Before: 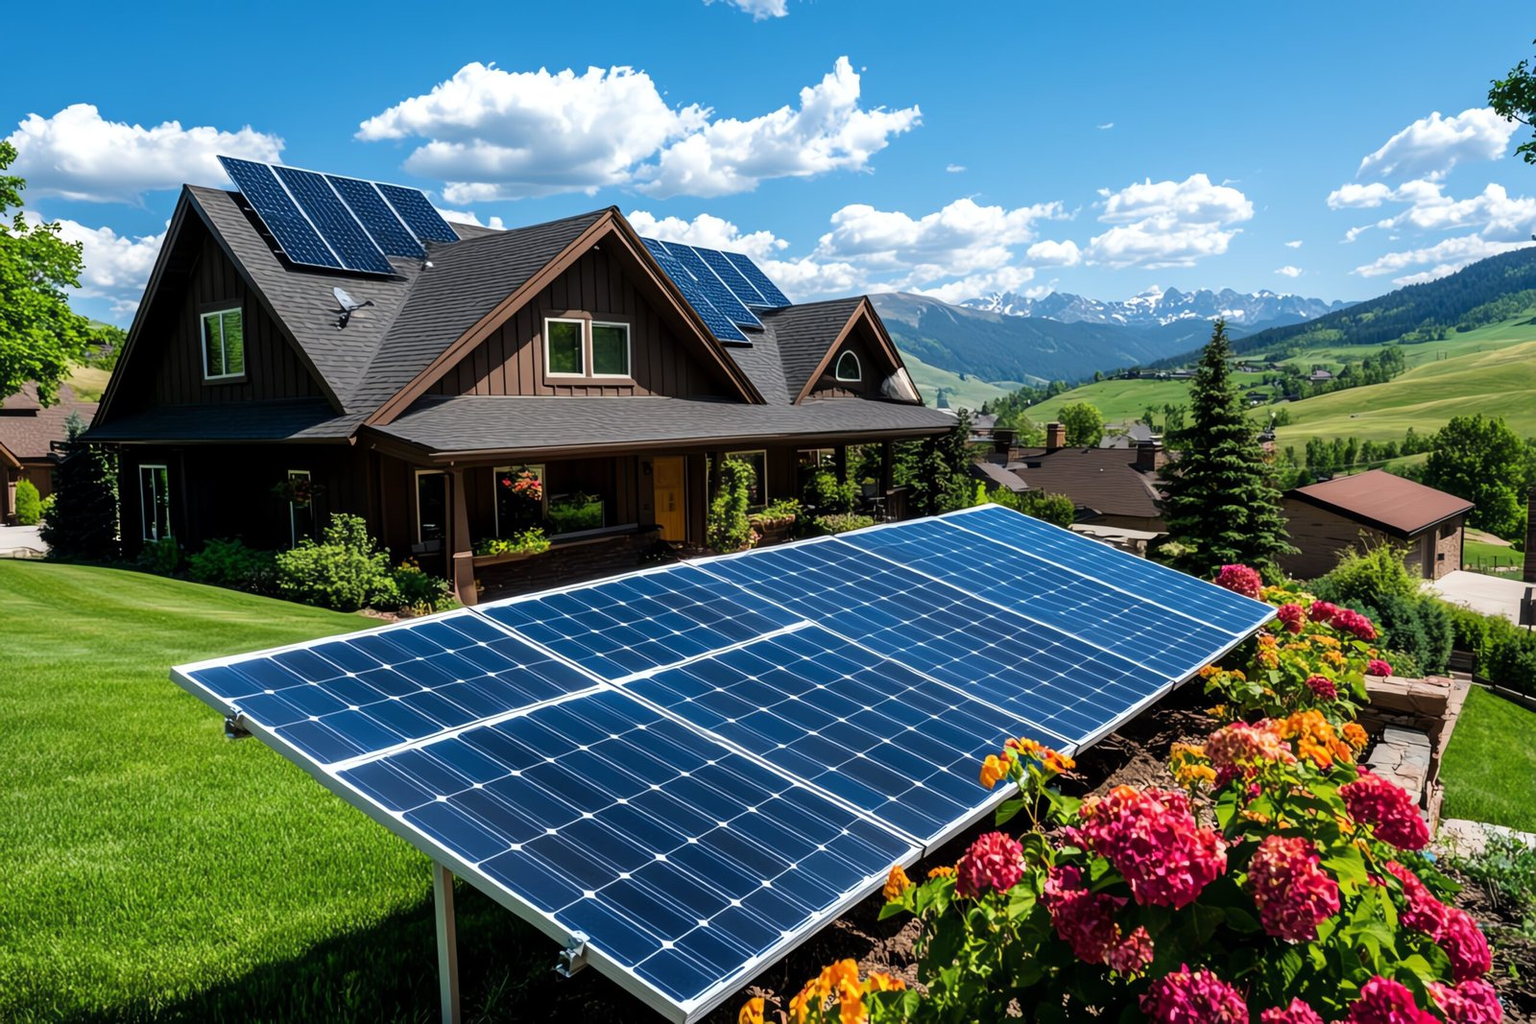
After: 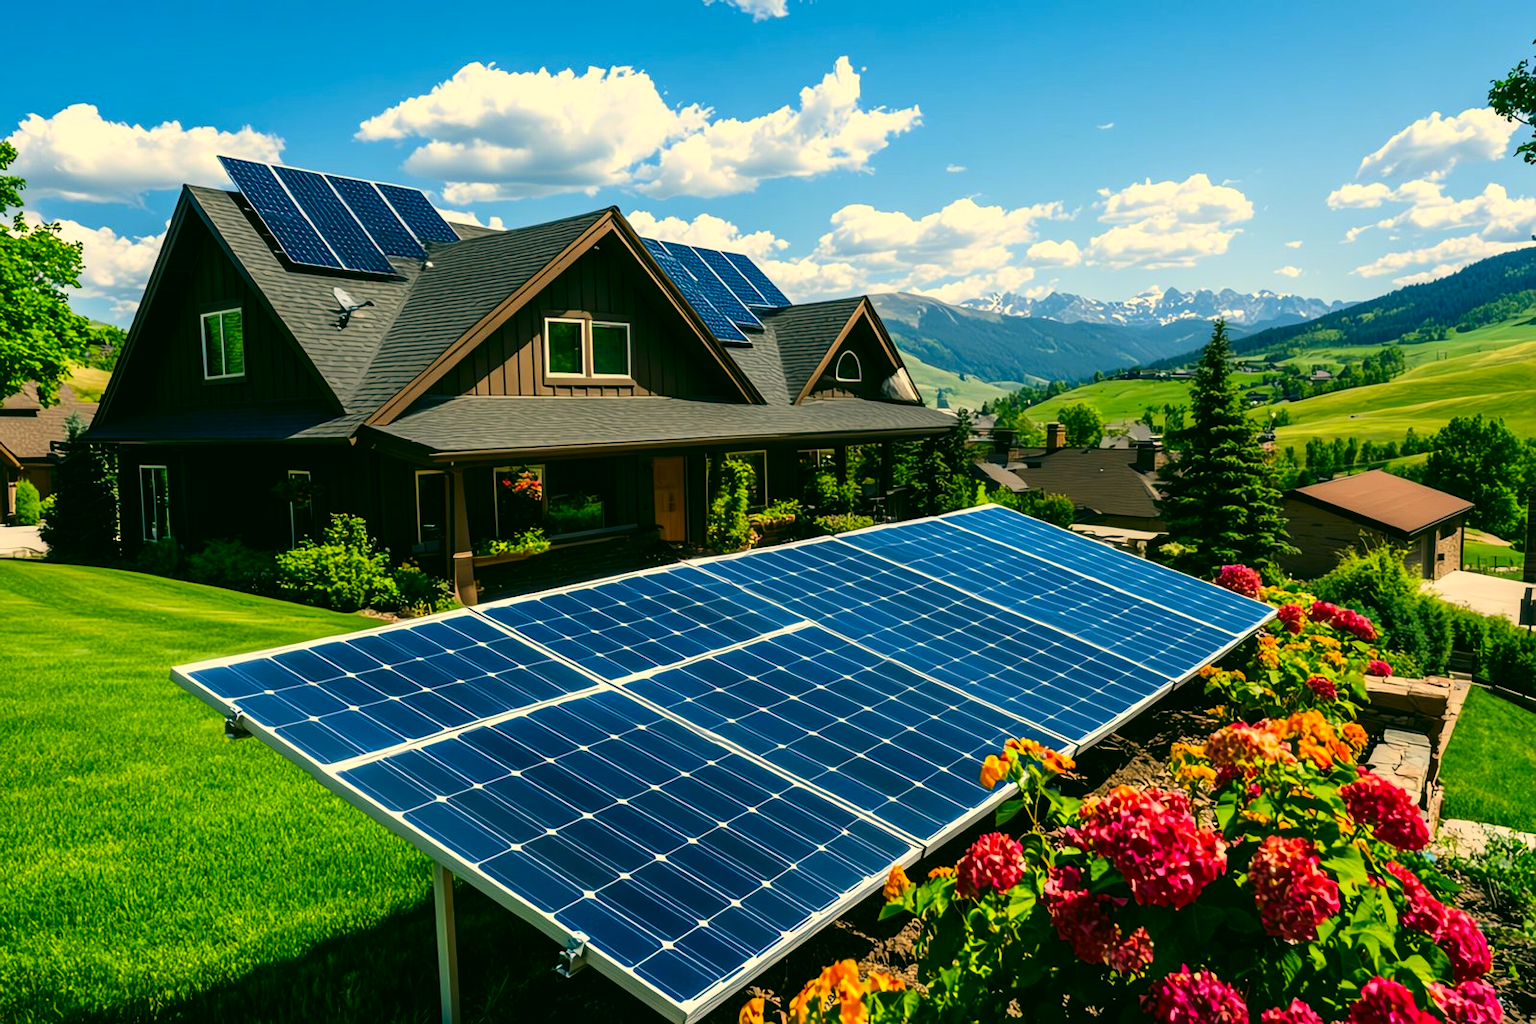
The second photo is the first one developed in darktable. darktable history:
color correction: highlights a* 5.21, highlights b* 24.98, shadows a* -16.08, shadows b* 3.97
contrast brightness saturation: contrast 0.155, saturation 0.328
